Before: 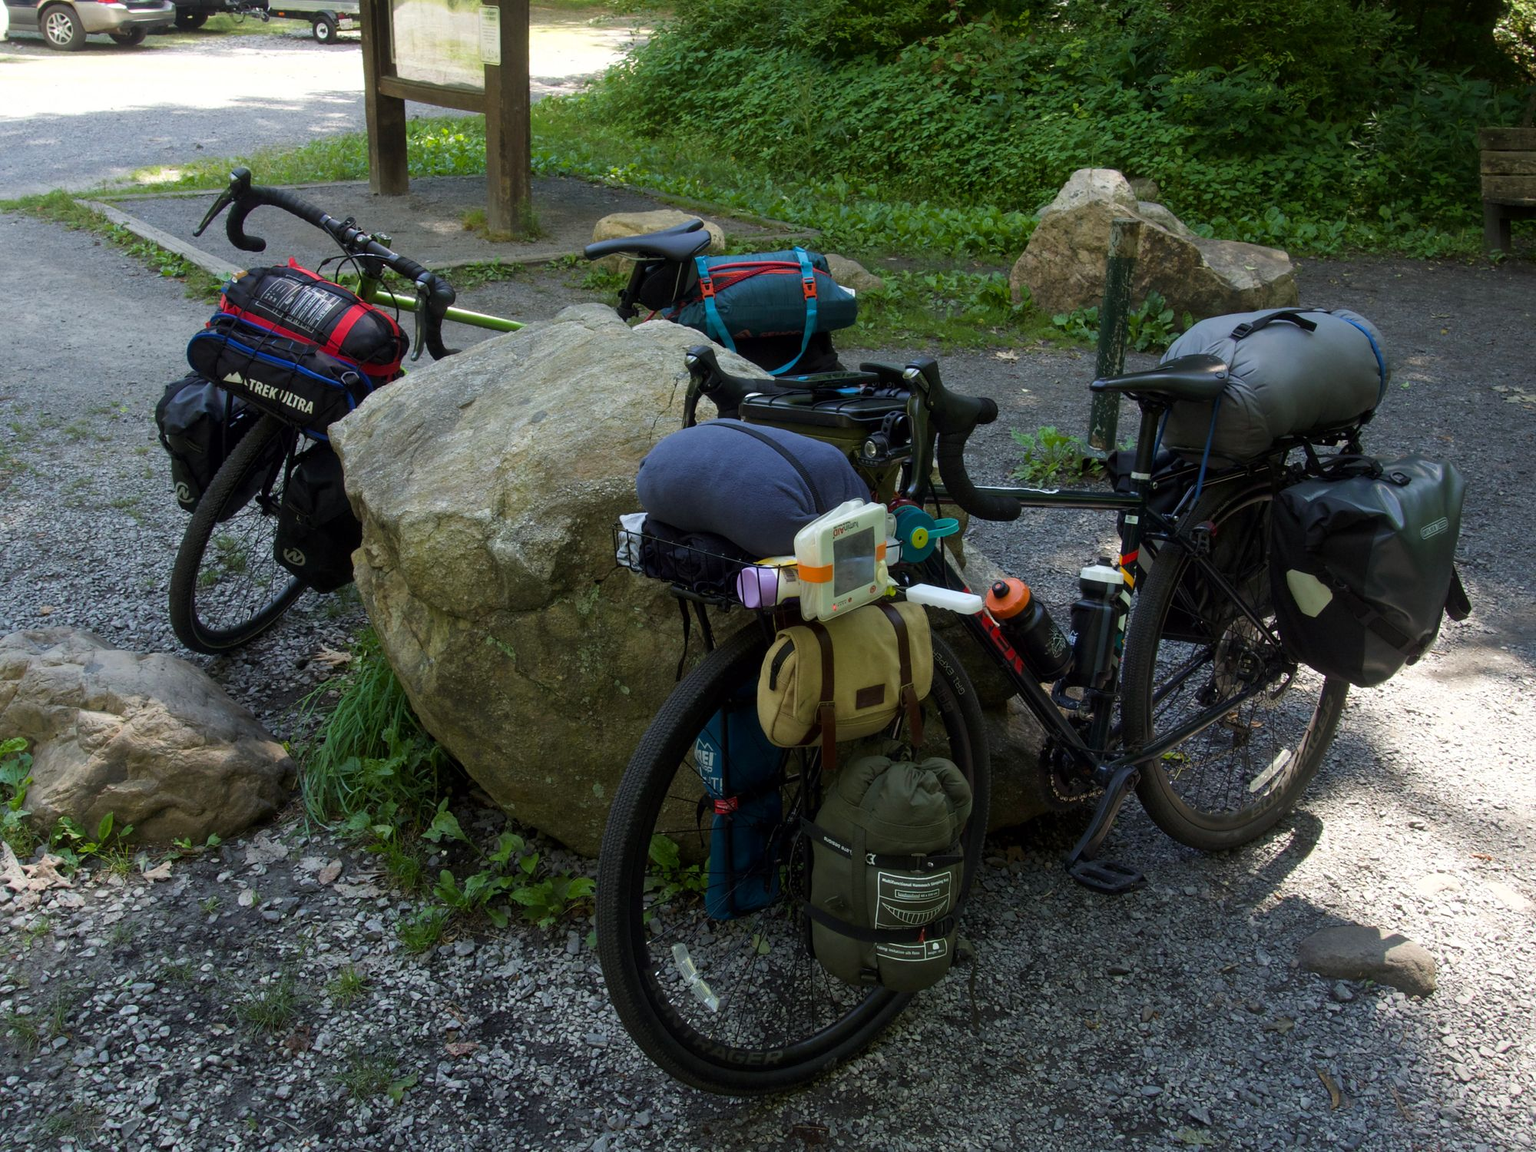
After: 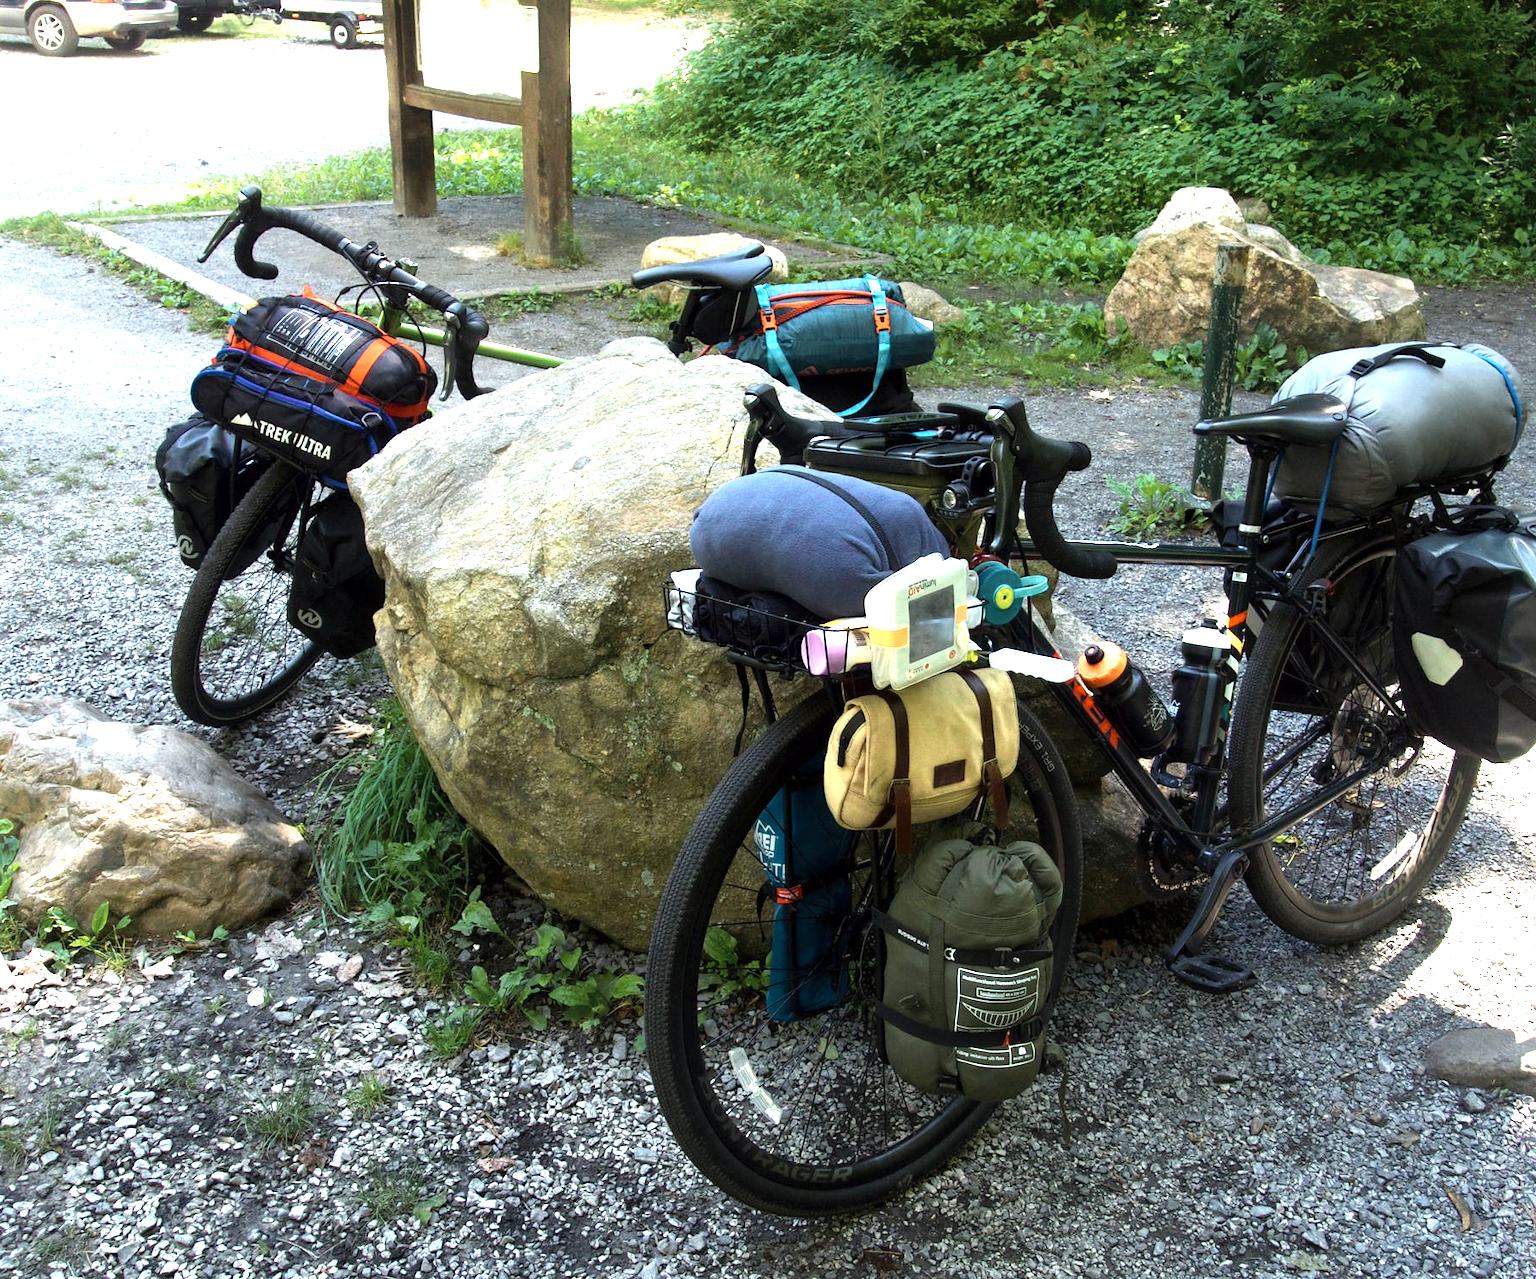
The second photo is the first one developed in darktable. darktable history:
levels: mode automatic, white 90.66%, levels [0.062, 0.494, 0.925]
crop and rotate: left 1.007%, right 8.904%
contrast brightness saturation: saturation -0.102
color zones: curves: ch0 [(0.018, 0.548) (0.197, 0.654) (0.425, 0.447) (0.605, 0.658) (0.732, 0.579)]; ch1 [(0.105, 0.531) (0.224, 0.531) (0.386, 0.39) (0.618, 0.456) (0.732, 0.456) (0.956, 0.421)]; ch2 [(0.039, 0.583) (0.215, 0.465) (0.399, 0.544) (0.465, 0.548) (0.614, 0.447) (0.724, 0.43) (0.882, 0.623) (0.956, 0.632)]
